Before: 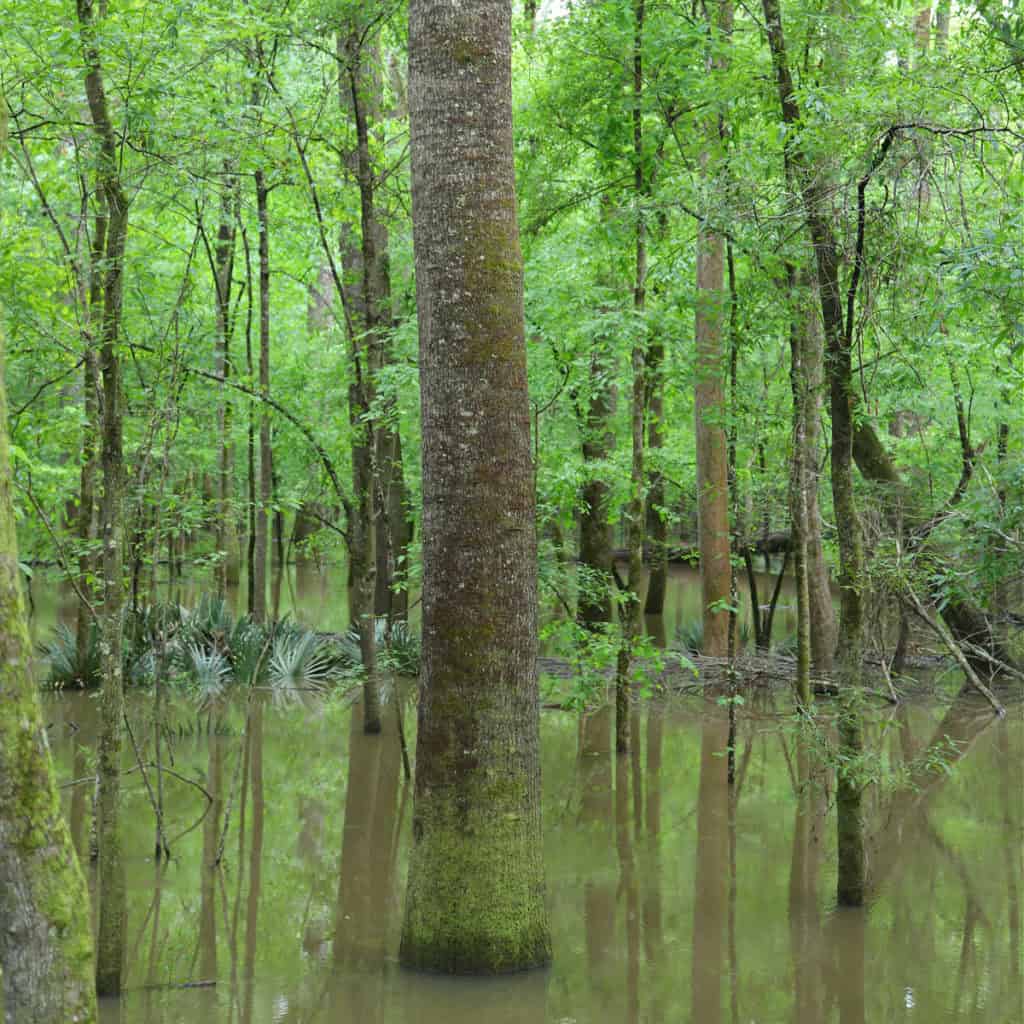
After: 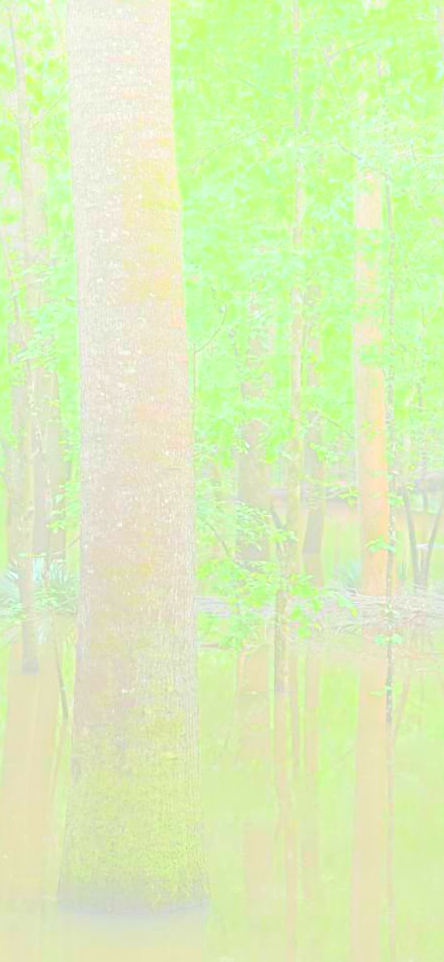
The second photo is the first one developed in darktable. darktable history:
bloom: size 85%, threshold 5%, strength 85%
crop: left 33.452%, top 6.025%, right 23.155%
sharpen: radius 2.817, amount 0.715
